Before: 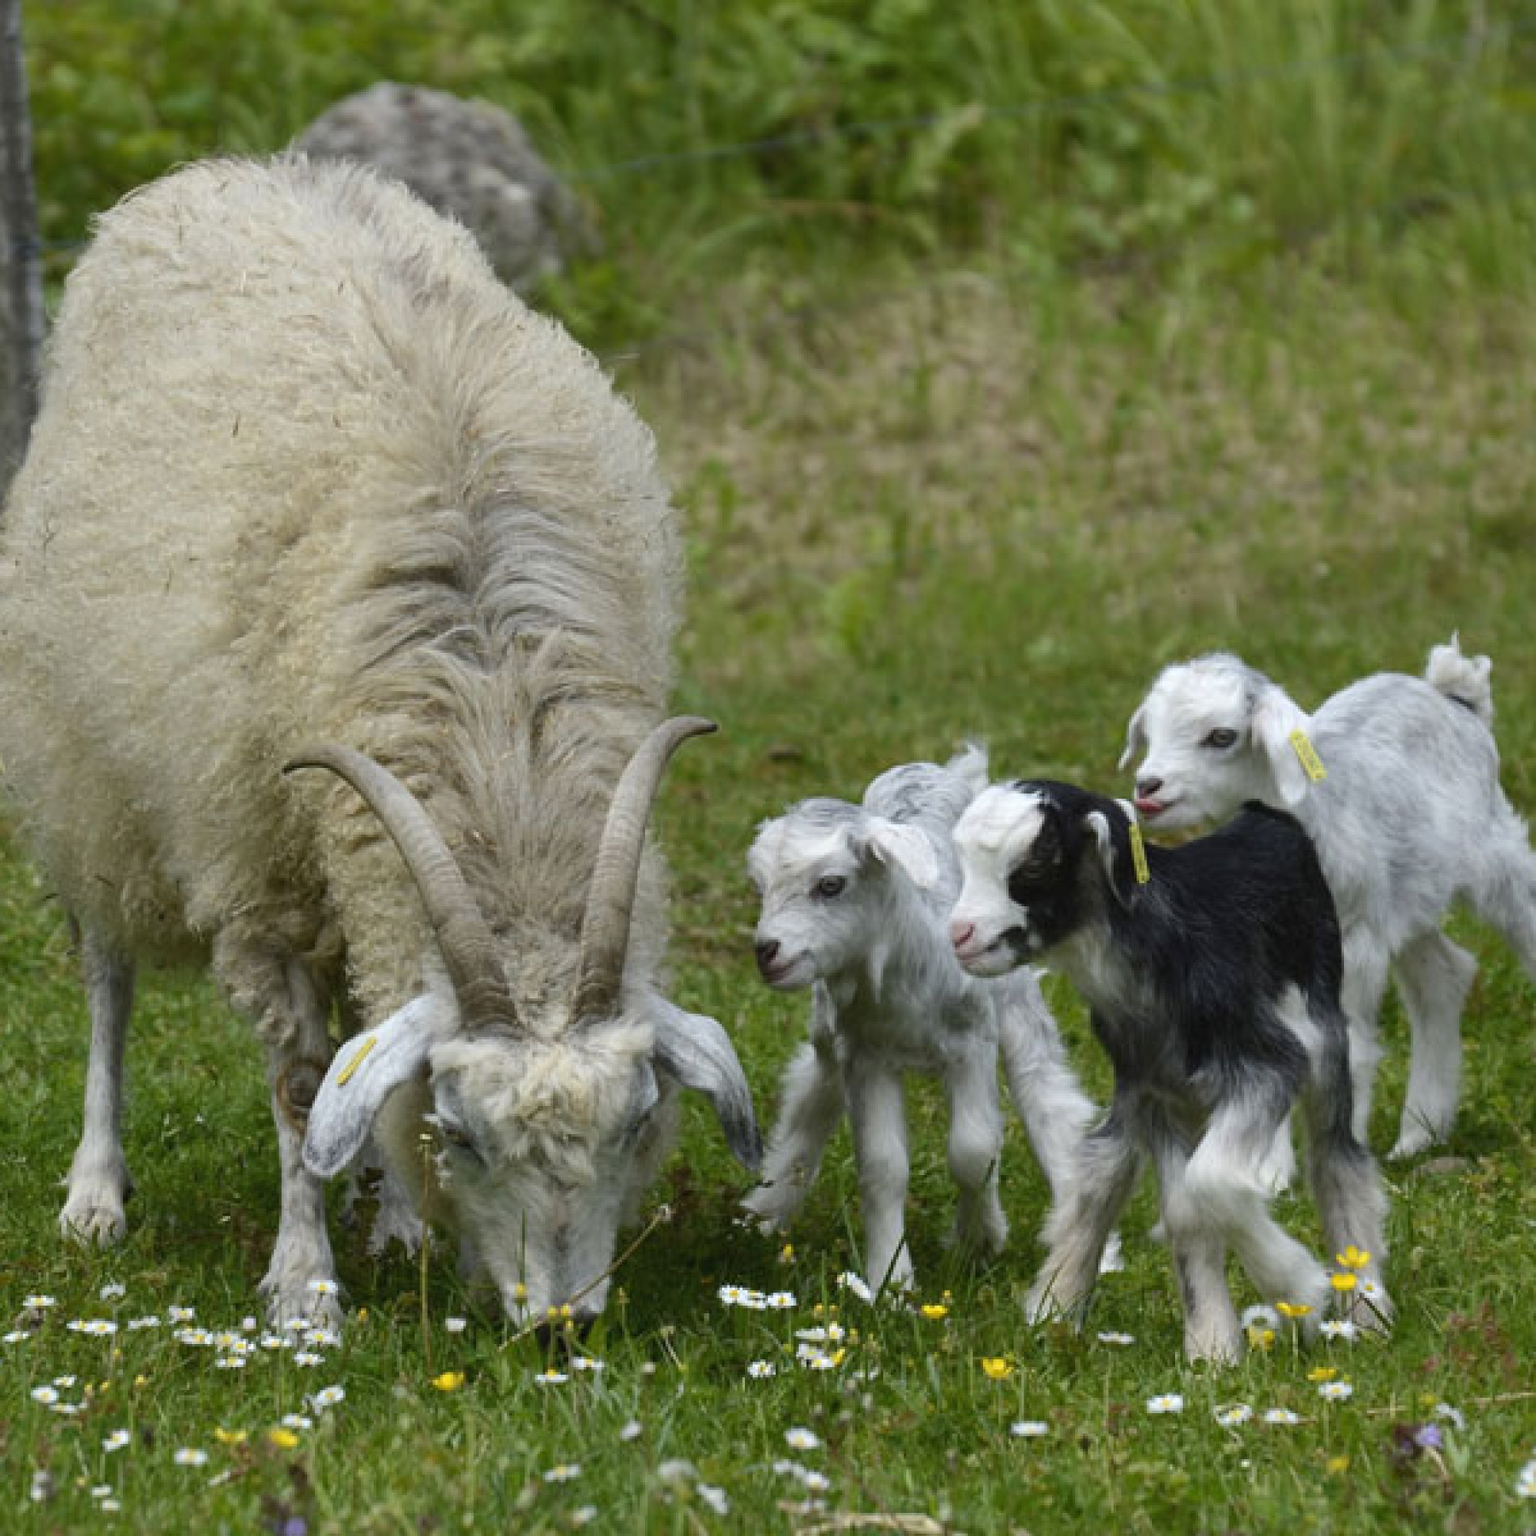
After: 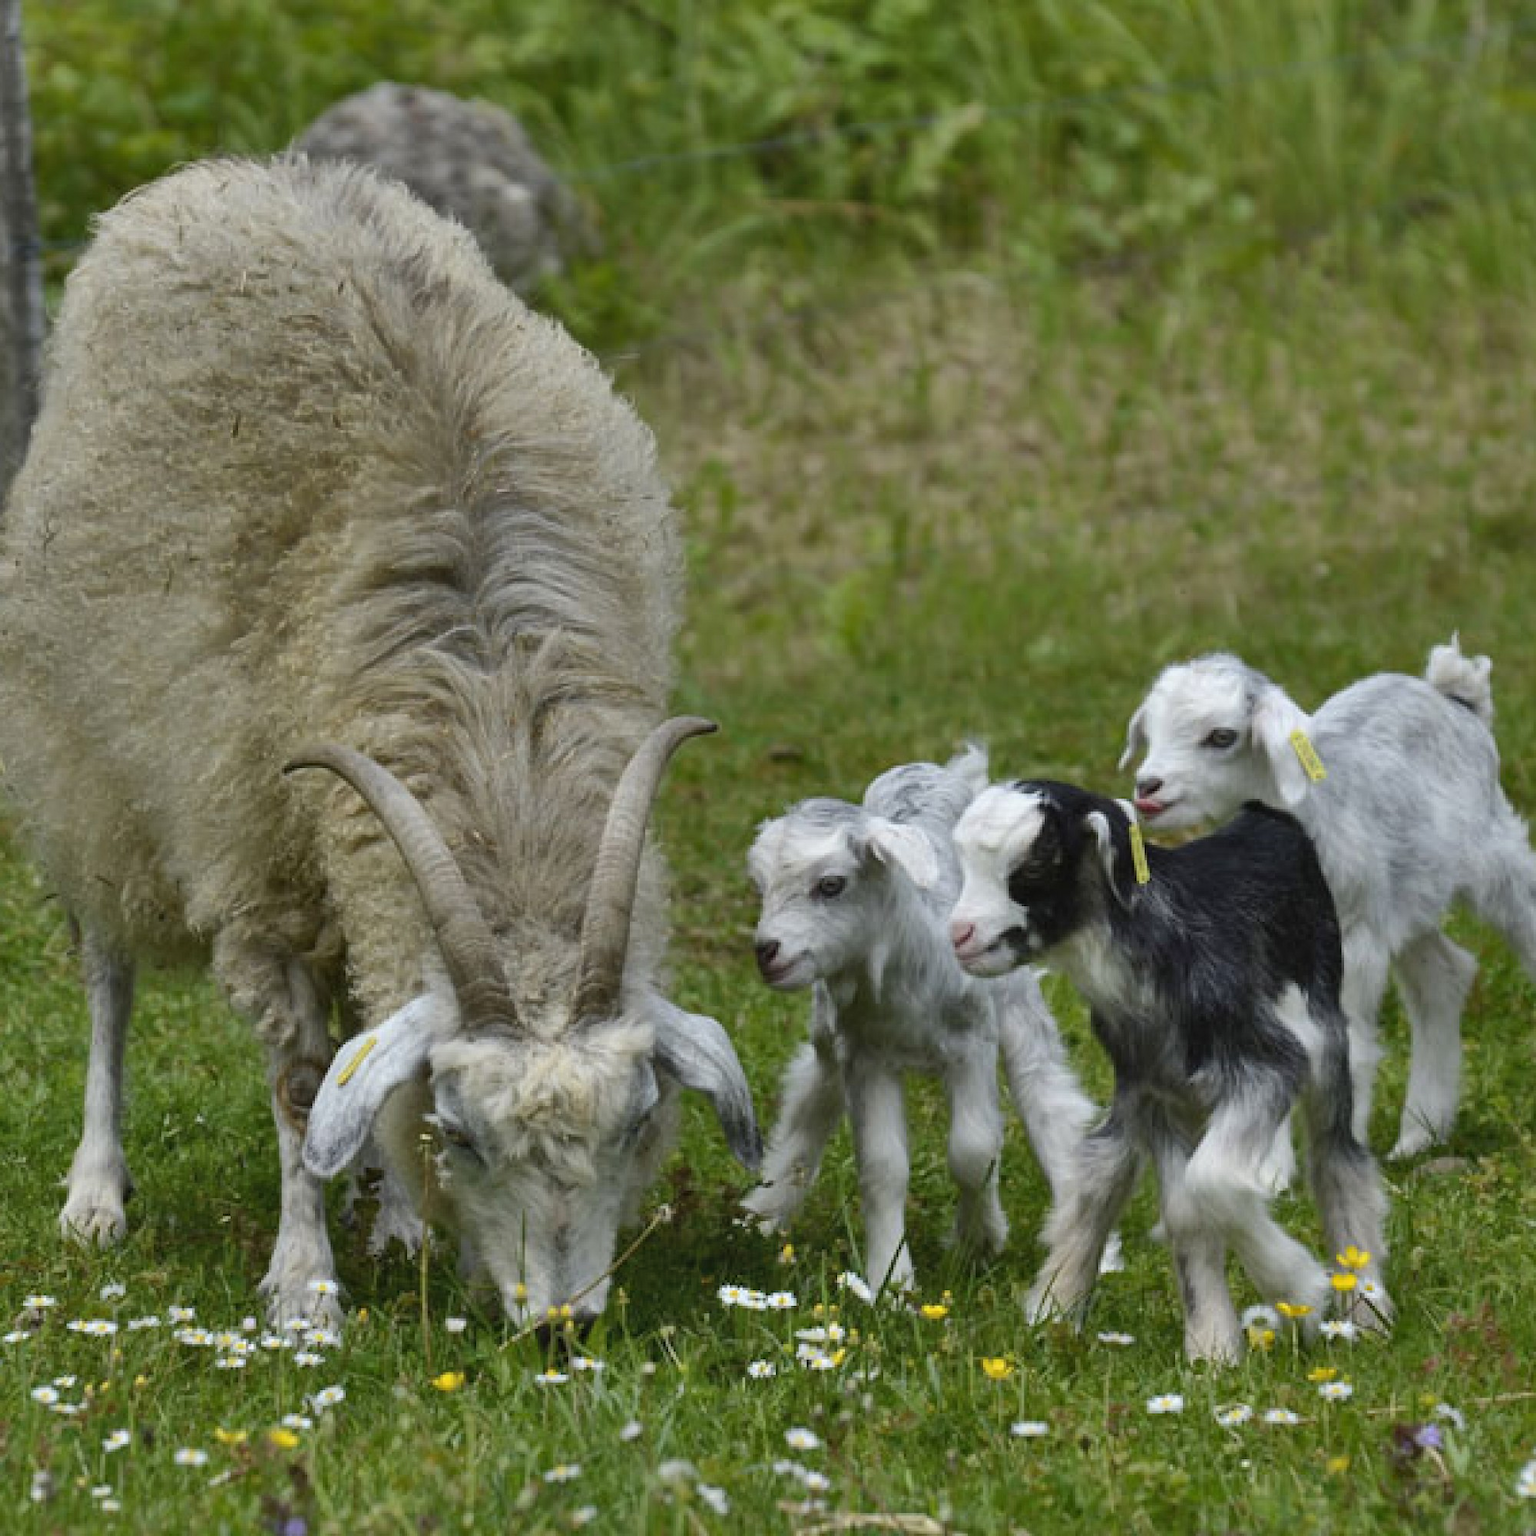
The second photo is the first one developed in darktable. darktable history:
color balance rgb: on, module defaults
shadows and highlights: radius 123.98, shadows 100, white point adjustment -3, highlights -100, highlights color adjustment 89.84%, soften with gaussian
